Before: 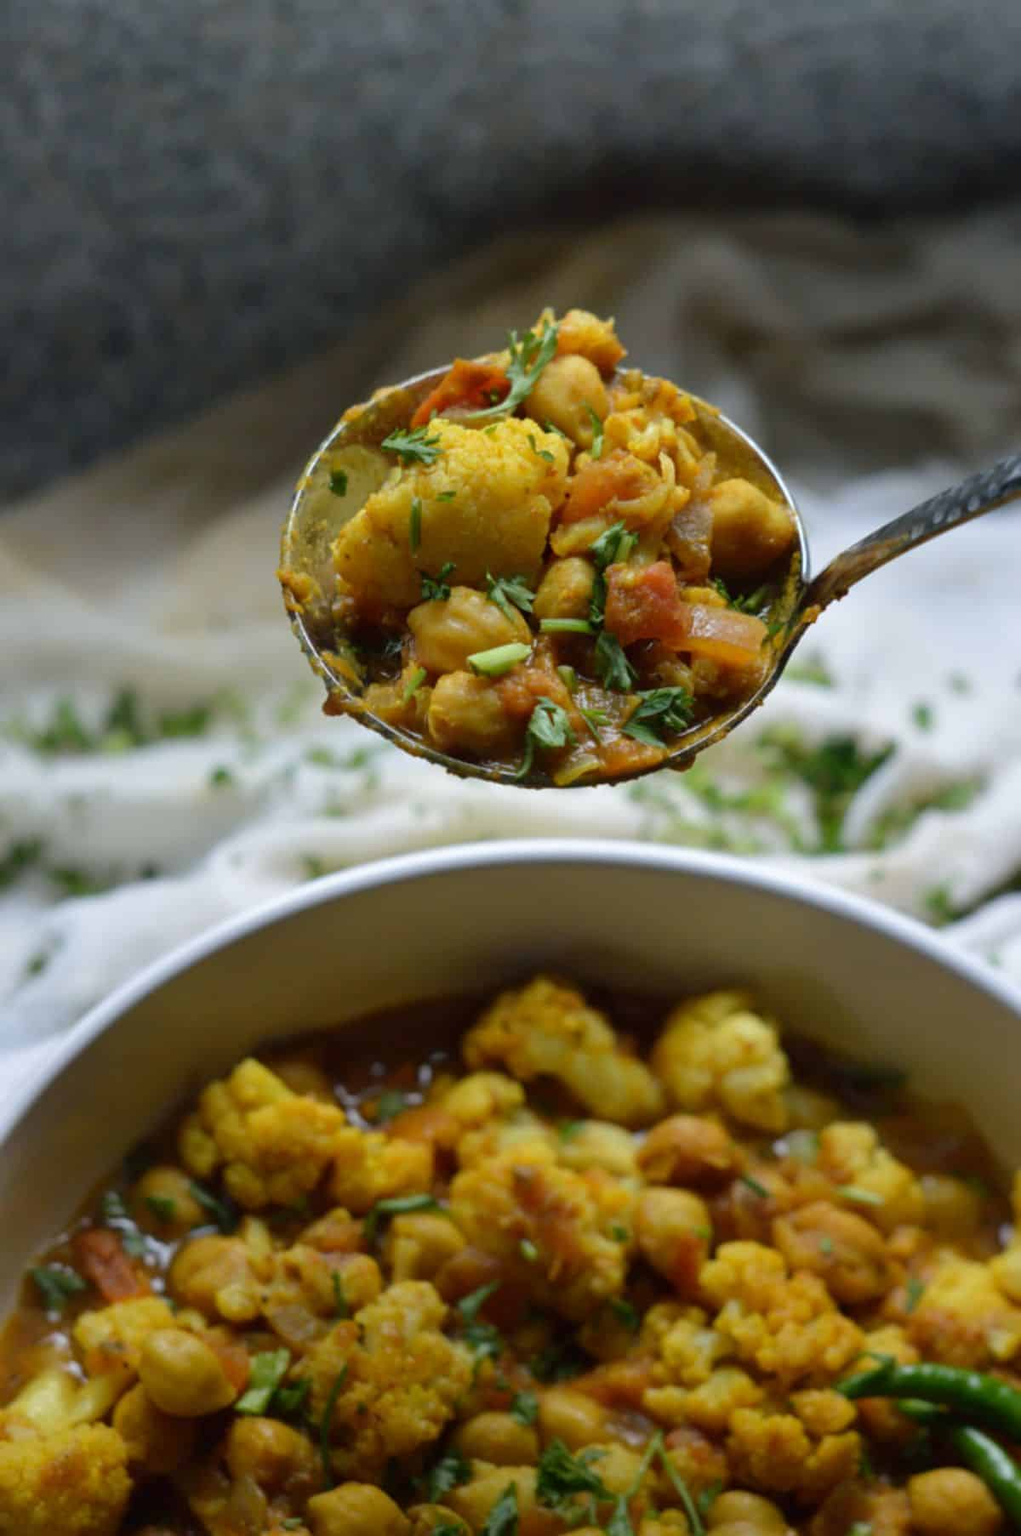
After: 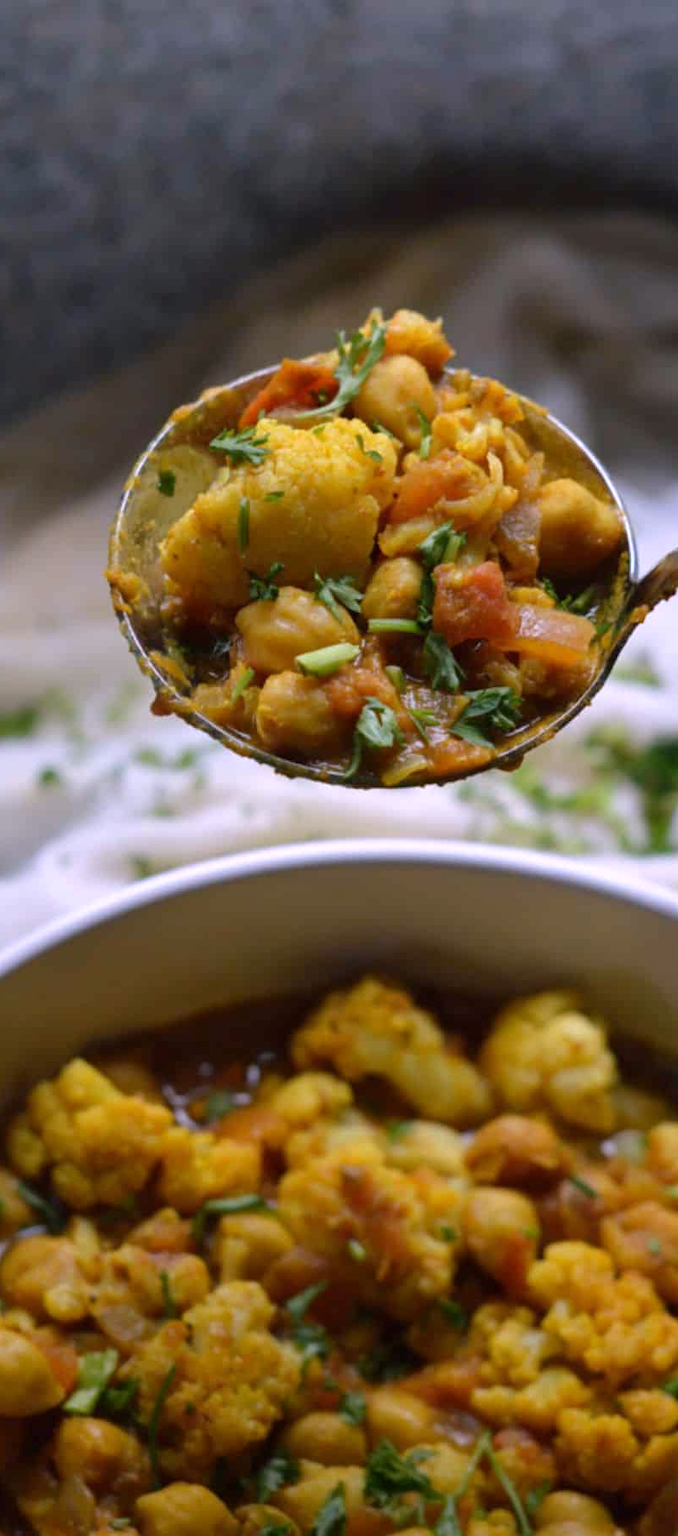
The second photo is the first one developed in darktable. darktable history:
crop: left 16.899%, right 16.556%
white balance: red 1.066, blue 1.119
